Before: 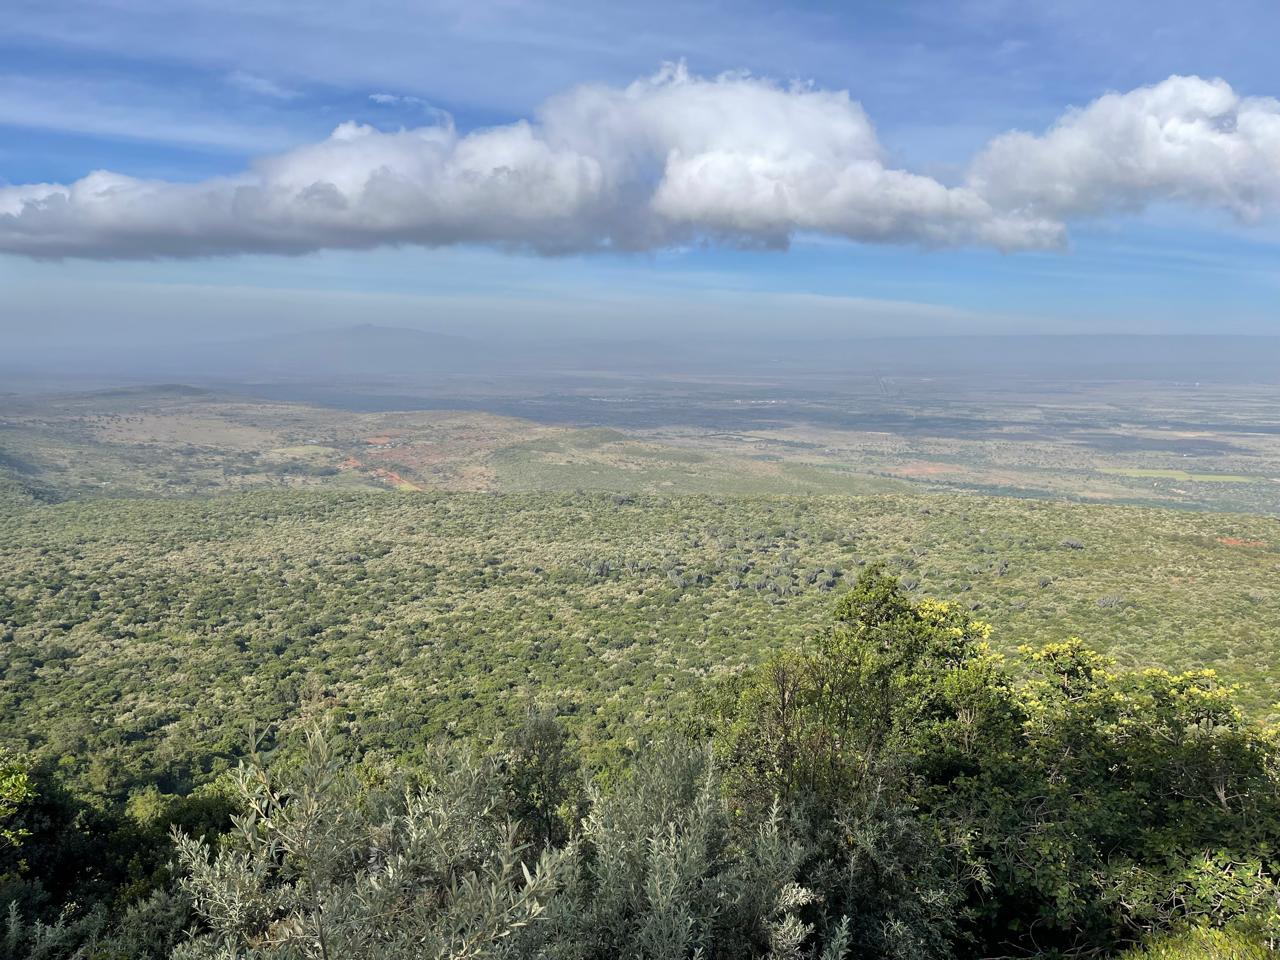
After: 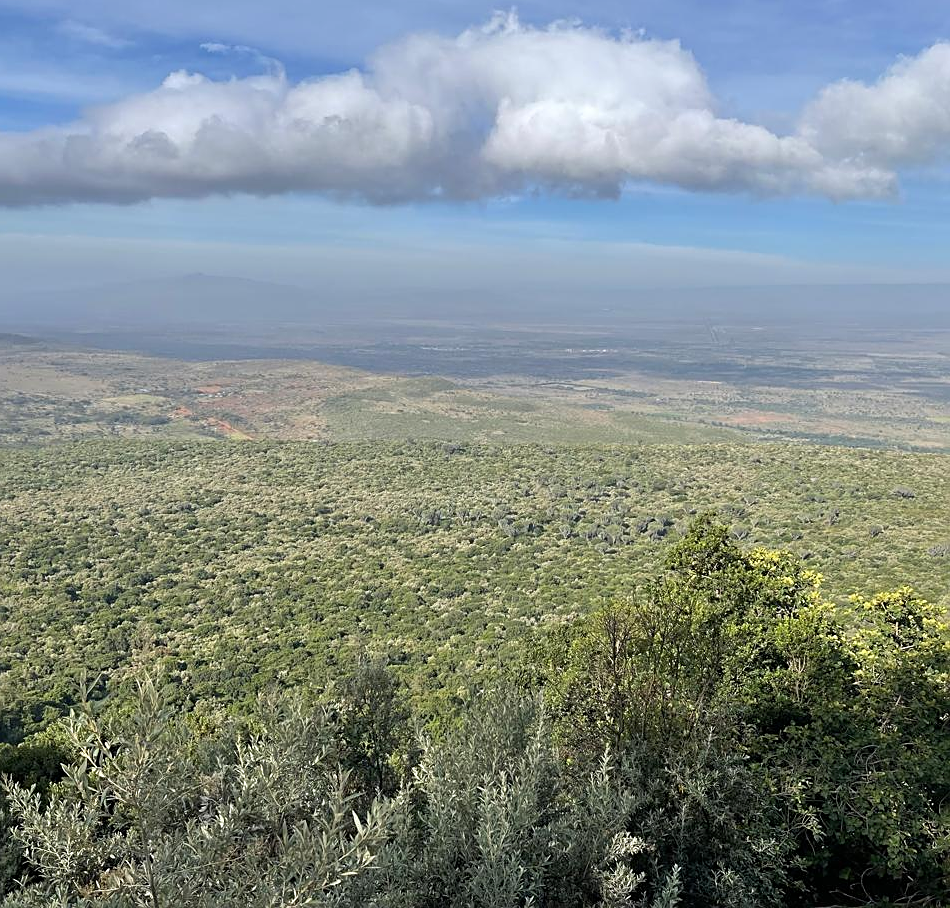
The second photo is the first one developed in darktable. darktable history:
crop and rotate: left 13.206%, top 5.413%, right 12.54%
tone equalizer: edges refinement/feathering 500, mask exposure compensation -1.57 EV, preserve details no
sharpen: amount 0.493
